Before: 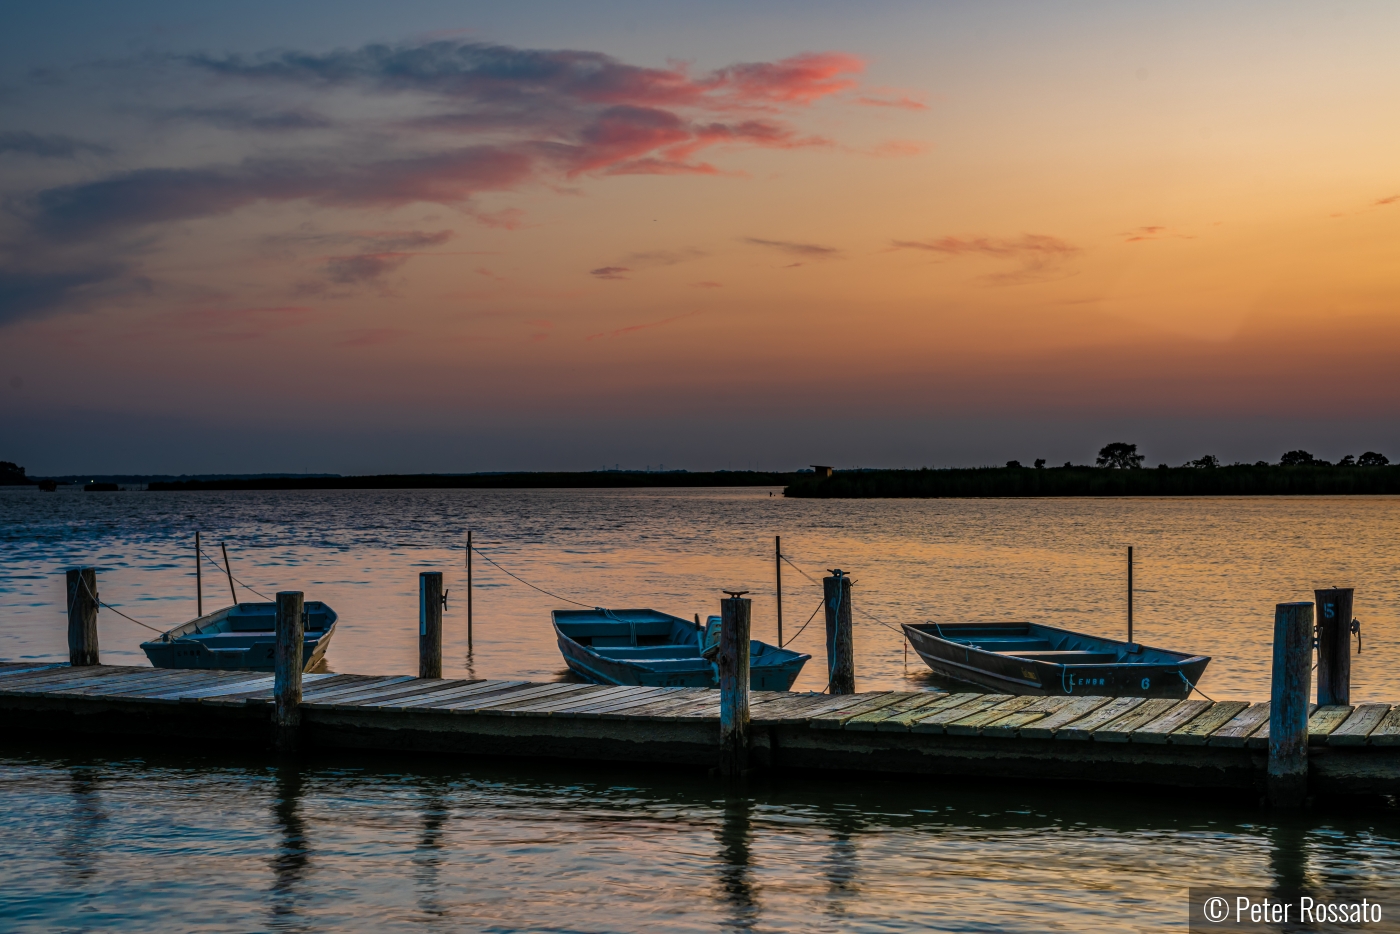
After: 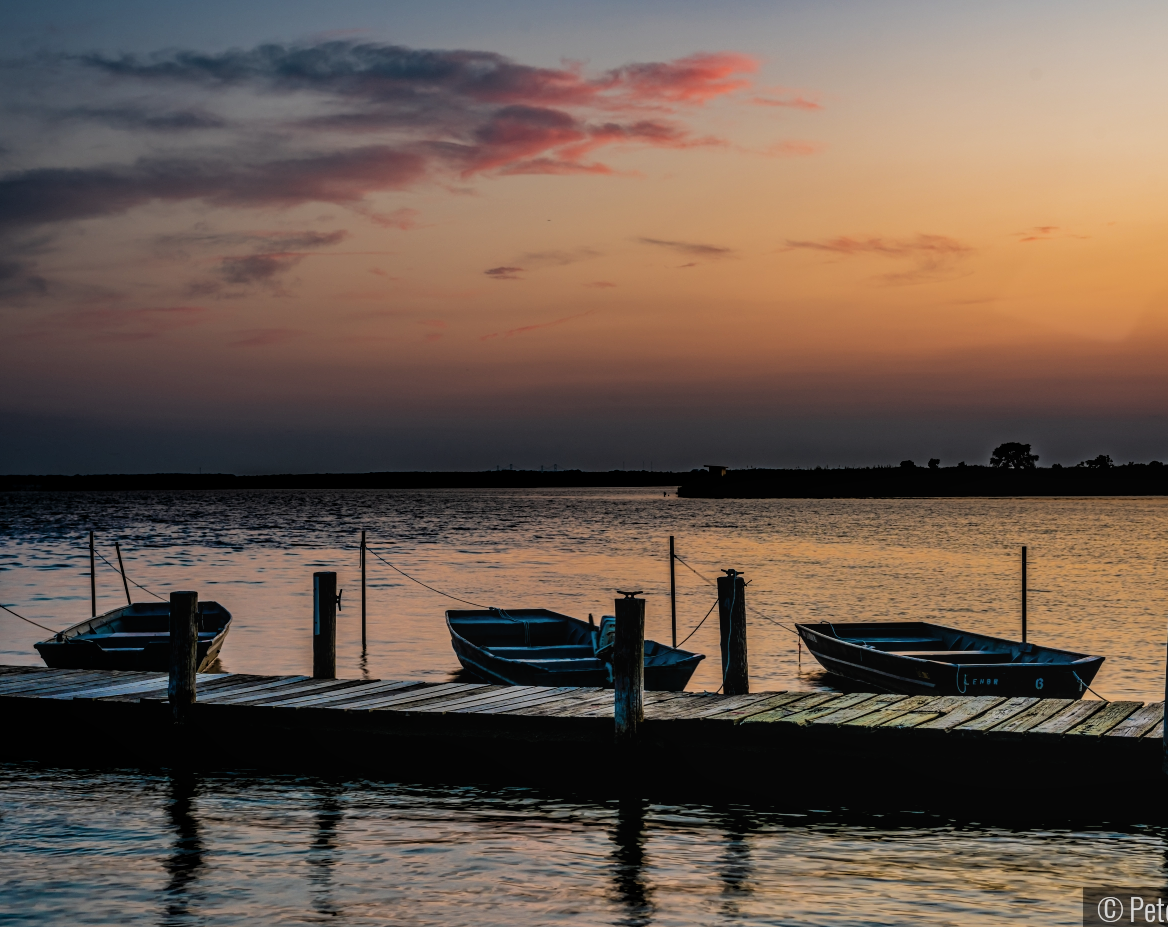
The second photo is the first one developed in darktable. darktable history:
local contrast: detail 110%
filmic rgb: black relative exposure -5 EV, hardness 2.88, contrast 1.3, highlights saturation mix -30%
crop: left 7.598%, right 7.873%
